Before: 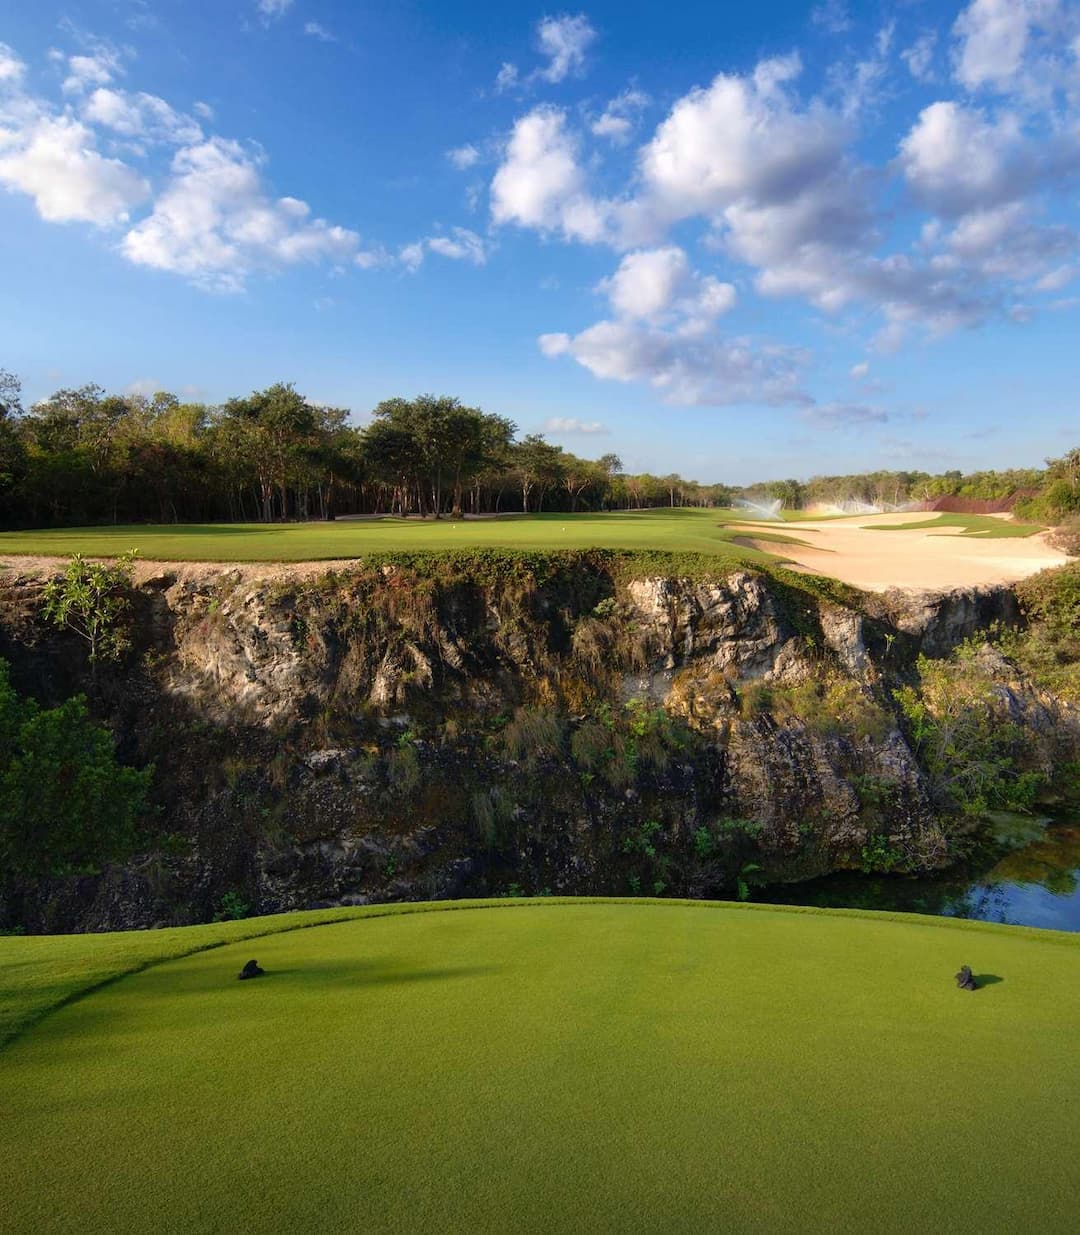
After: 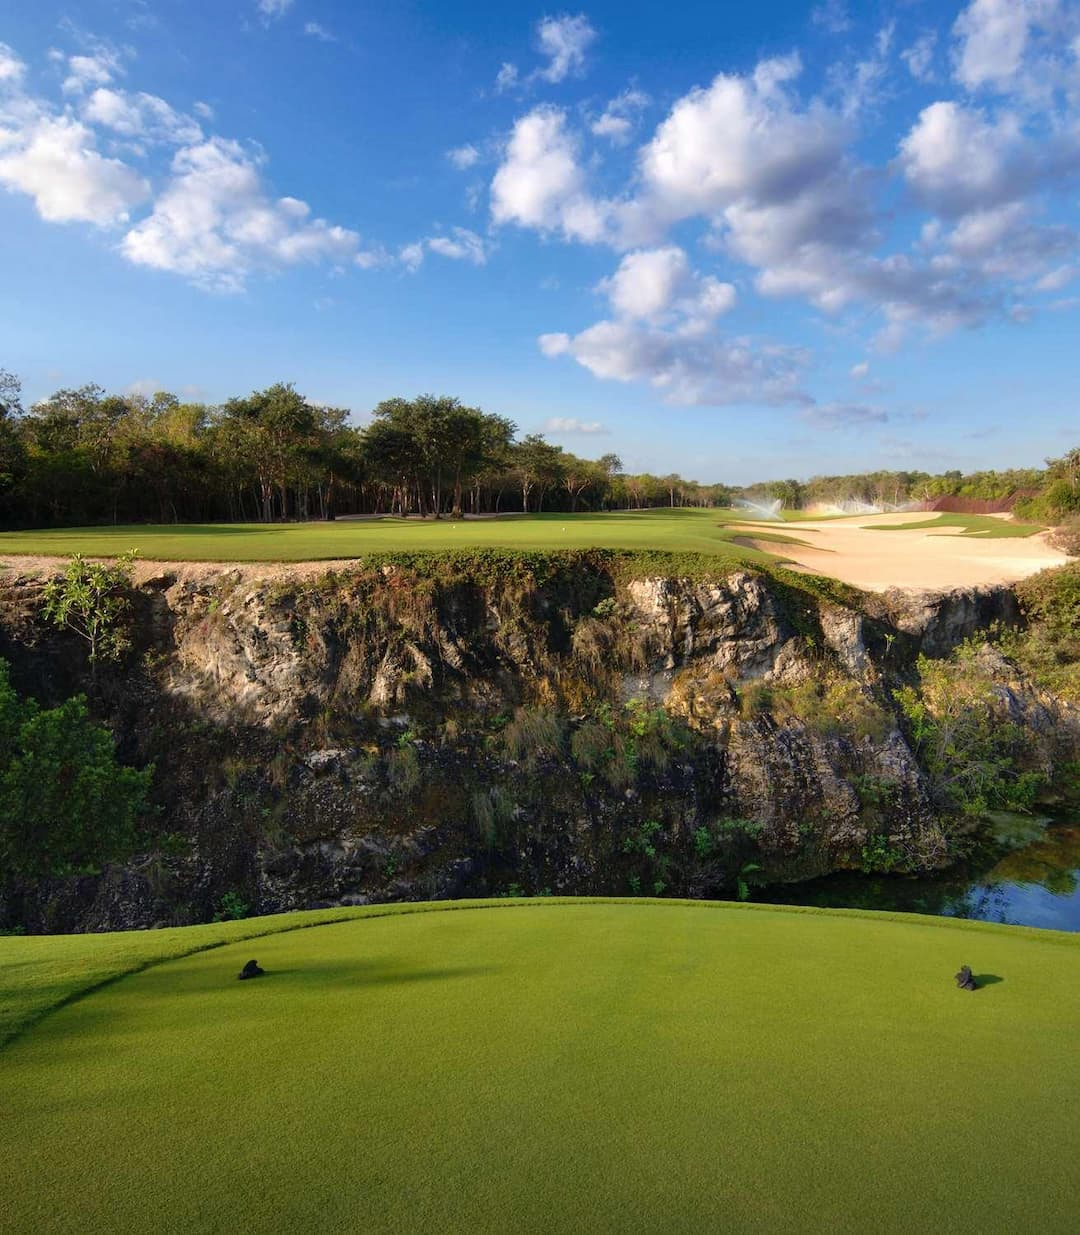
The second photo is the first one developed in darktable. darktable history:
shadows and highlights: shadows 37.14, highlights -27.17, soften with gaussian
